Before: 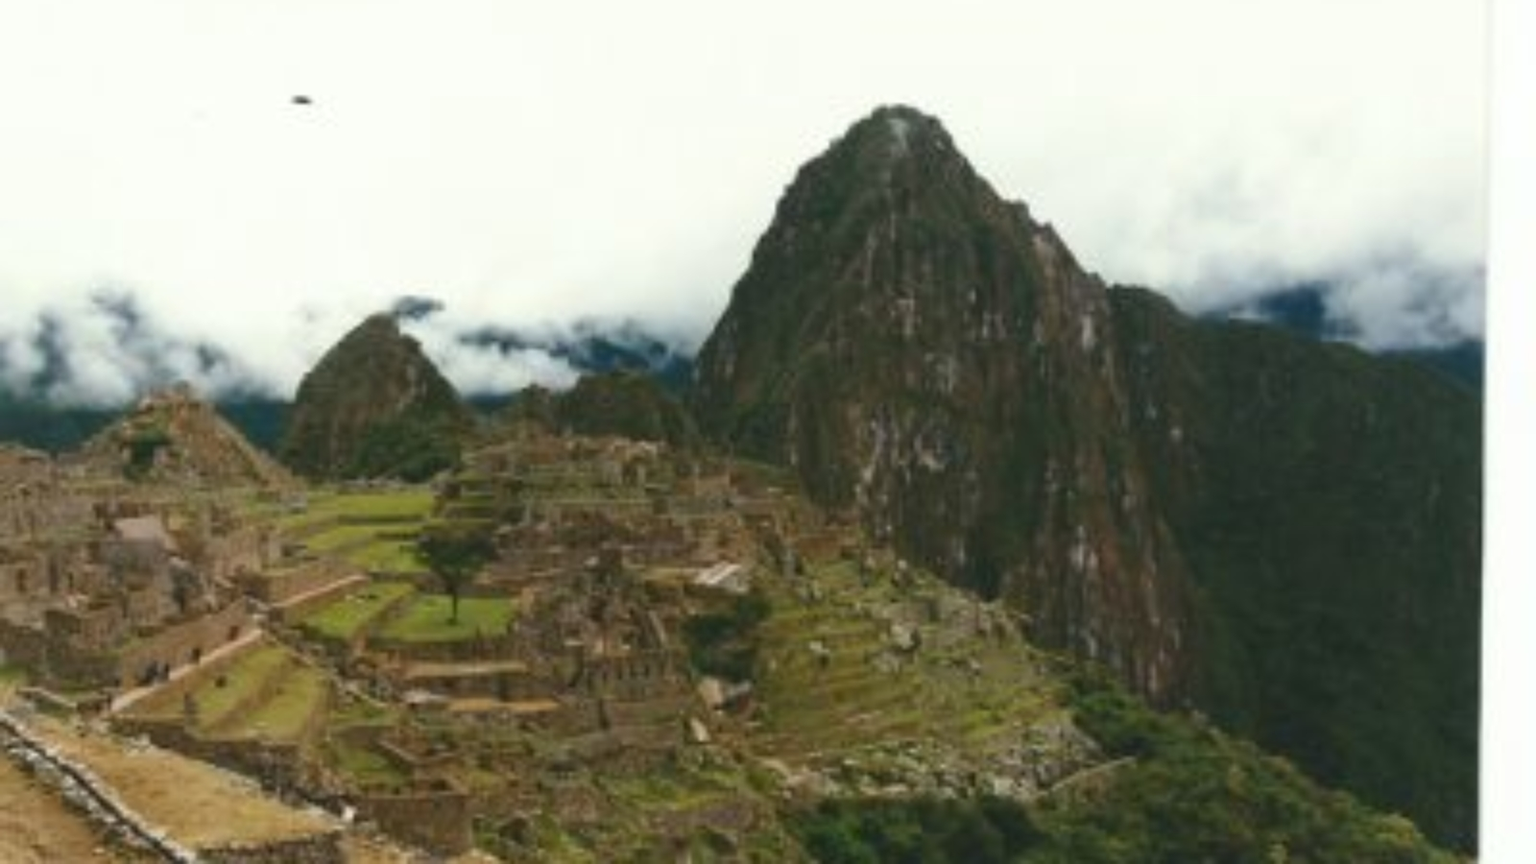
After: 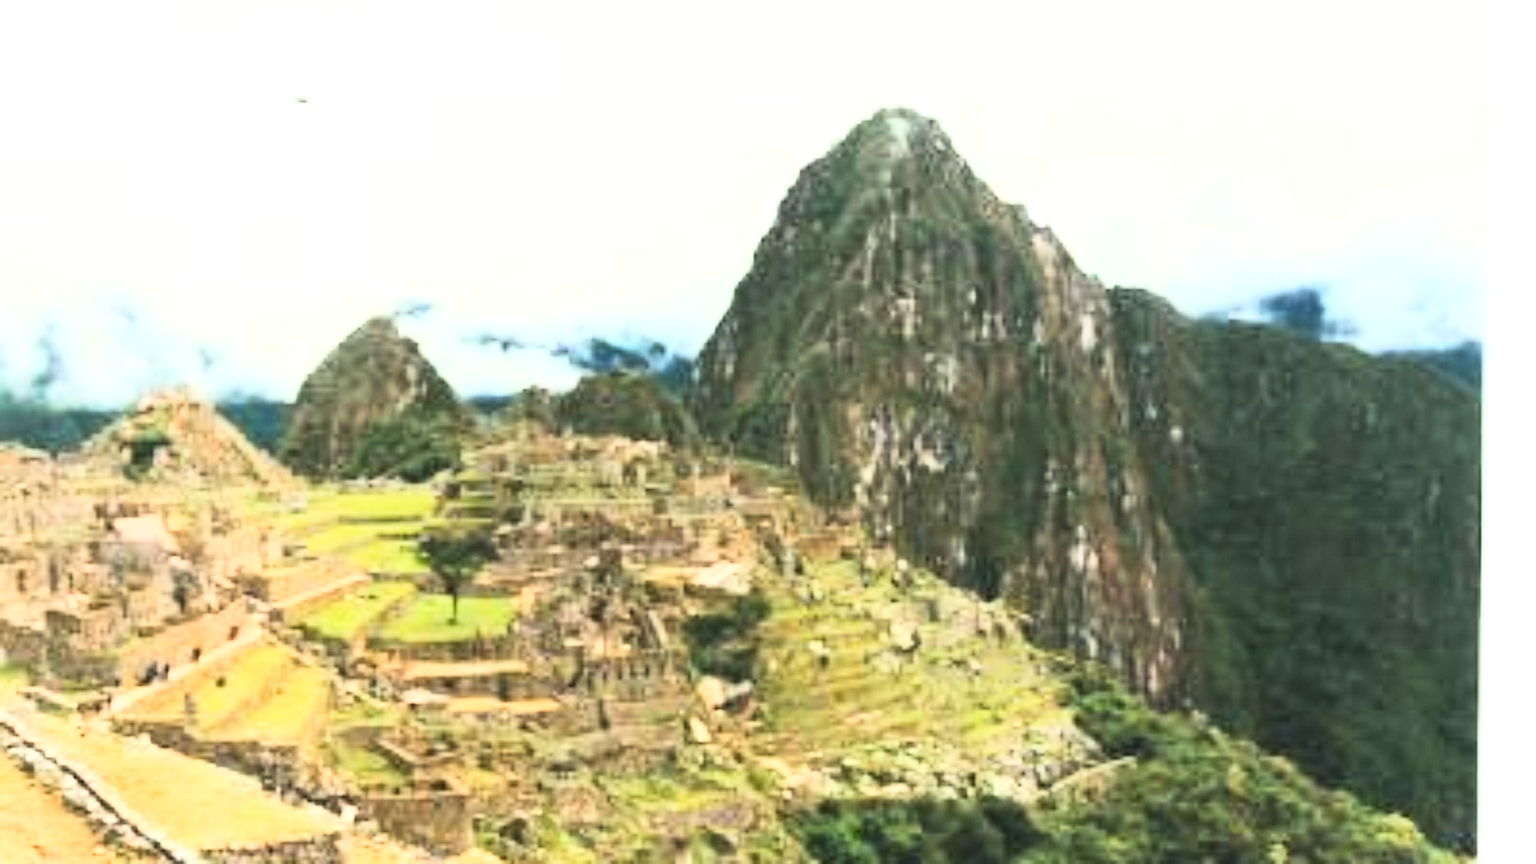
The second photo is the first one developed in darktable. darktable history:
exposure: exposure 1 EV, compensate highlight preservation false
rgb curve: curves: ch0 [(0, 0) (0.21, 0.15) (0.24, 0.21) (0.5, 0.75) (0.75, 0.96) (0.89, 0.99) (1, 1)]; ch1 [(0, 0.02) (0.21, 0.13) (0.25, 0.2) (0.5, 0.67) (0.75, 0.9) (0.89, 0.97) (1, 1)]; ch2 [(0, 0.02) (0.21, 0.13) (0.25, 0.2) (0.5, 0.67) (0.75, 0.9) (0.89, 0.97) (1, 1)], compensate middle gray true
